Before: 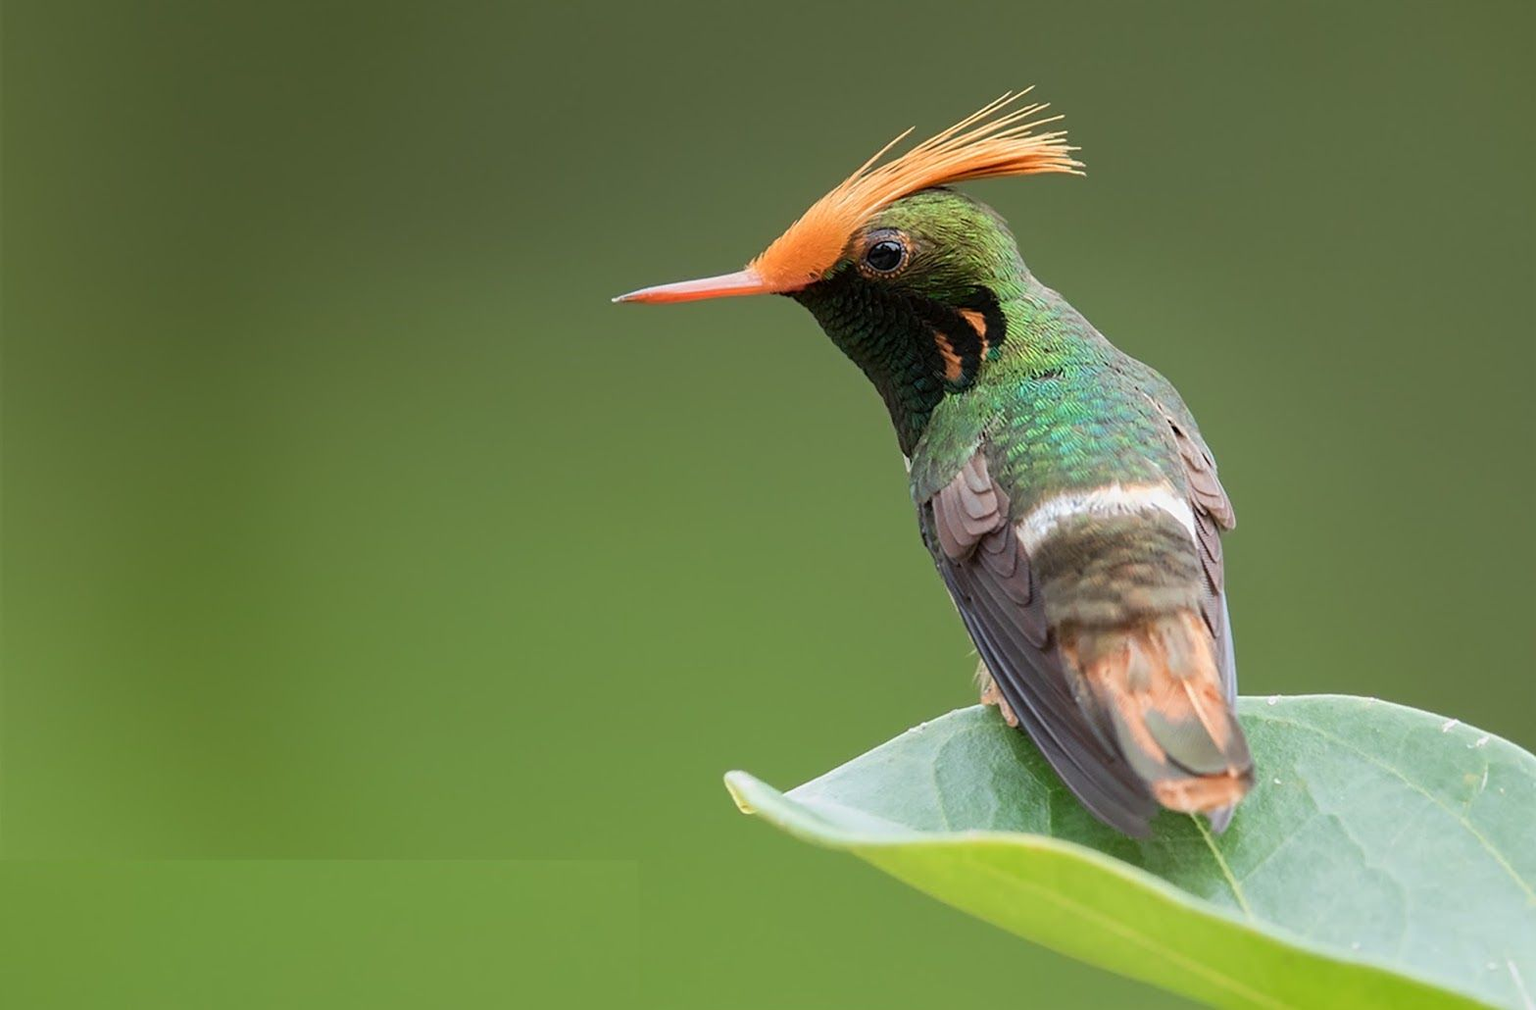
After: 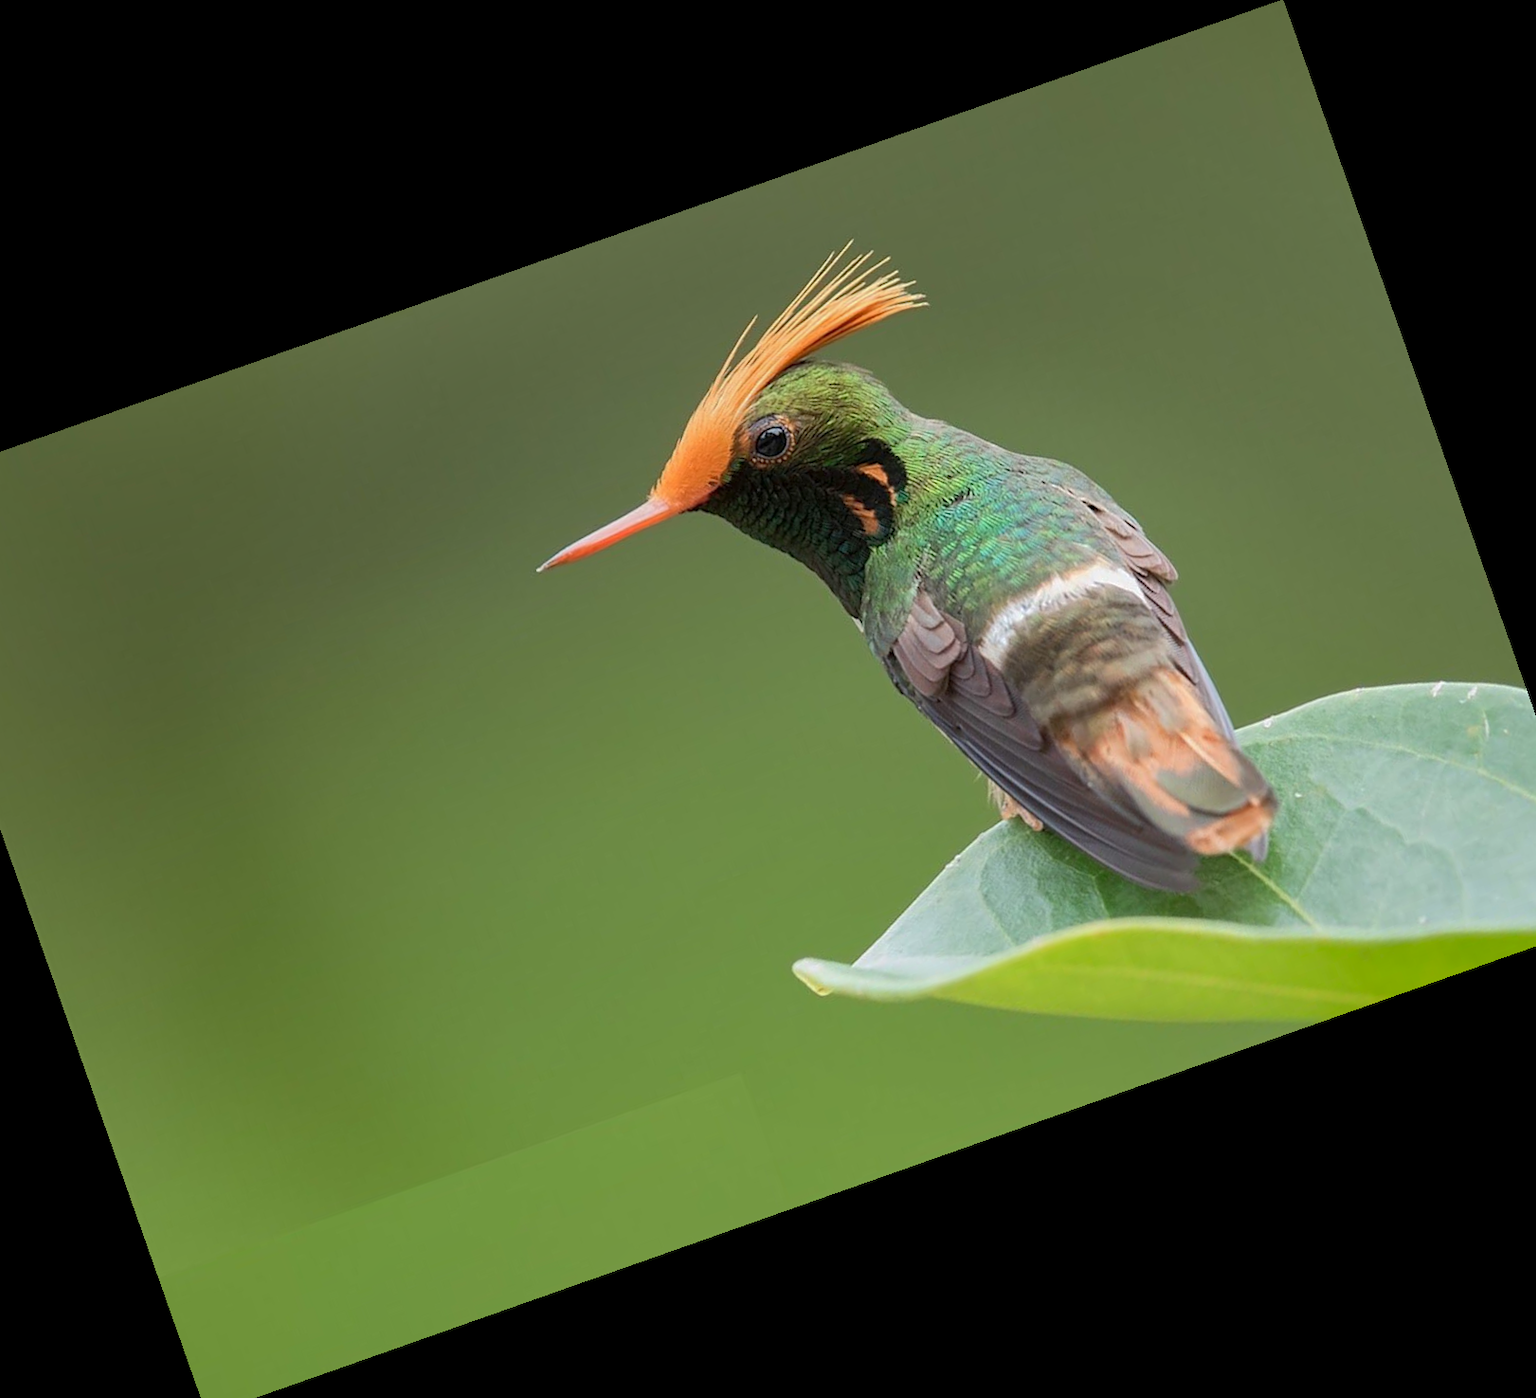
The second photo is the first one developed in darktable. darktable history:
crop and rotate: angle 19.43°, left 6.812%, right 4.125%, bottom 1.087%
shadows and highlights: on, module defaults
